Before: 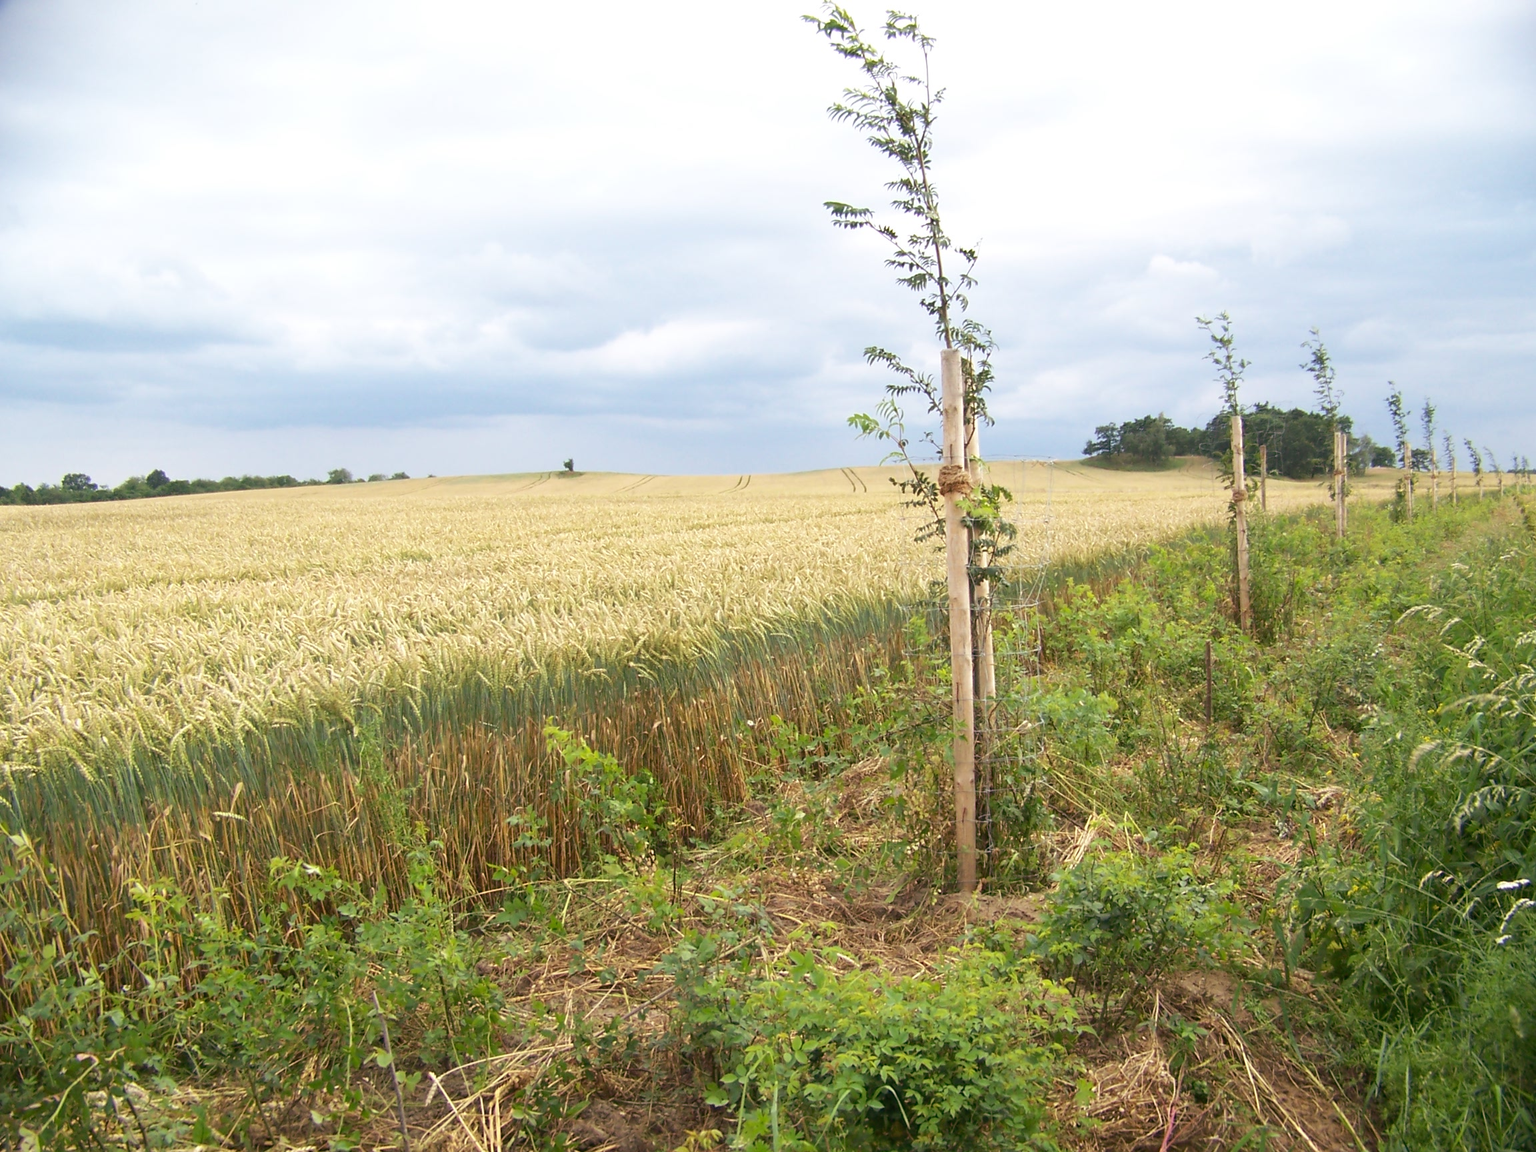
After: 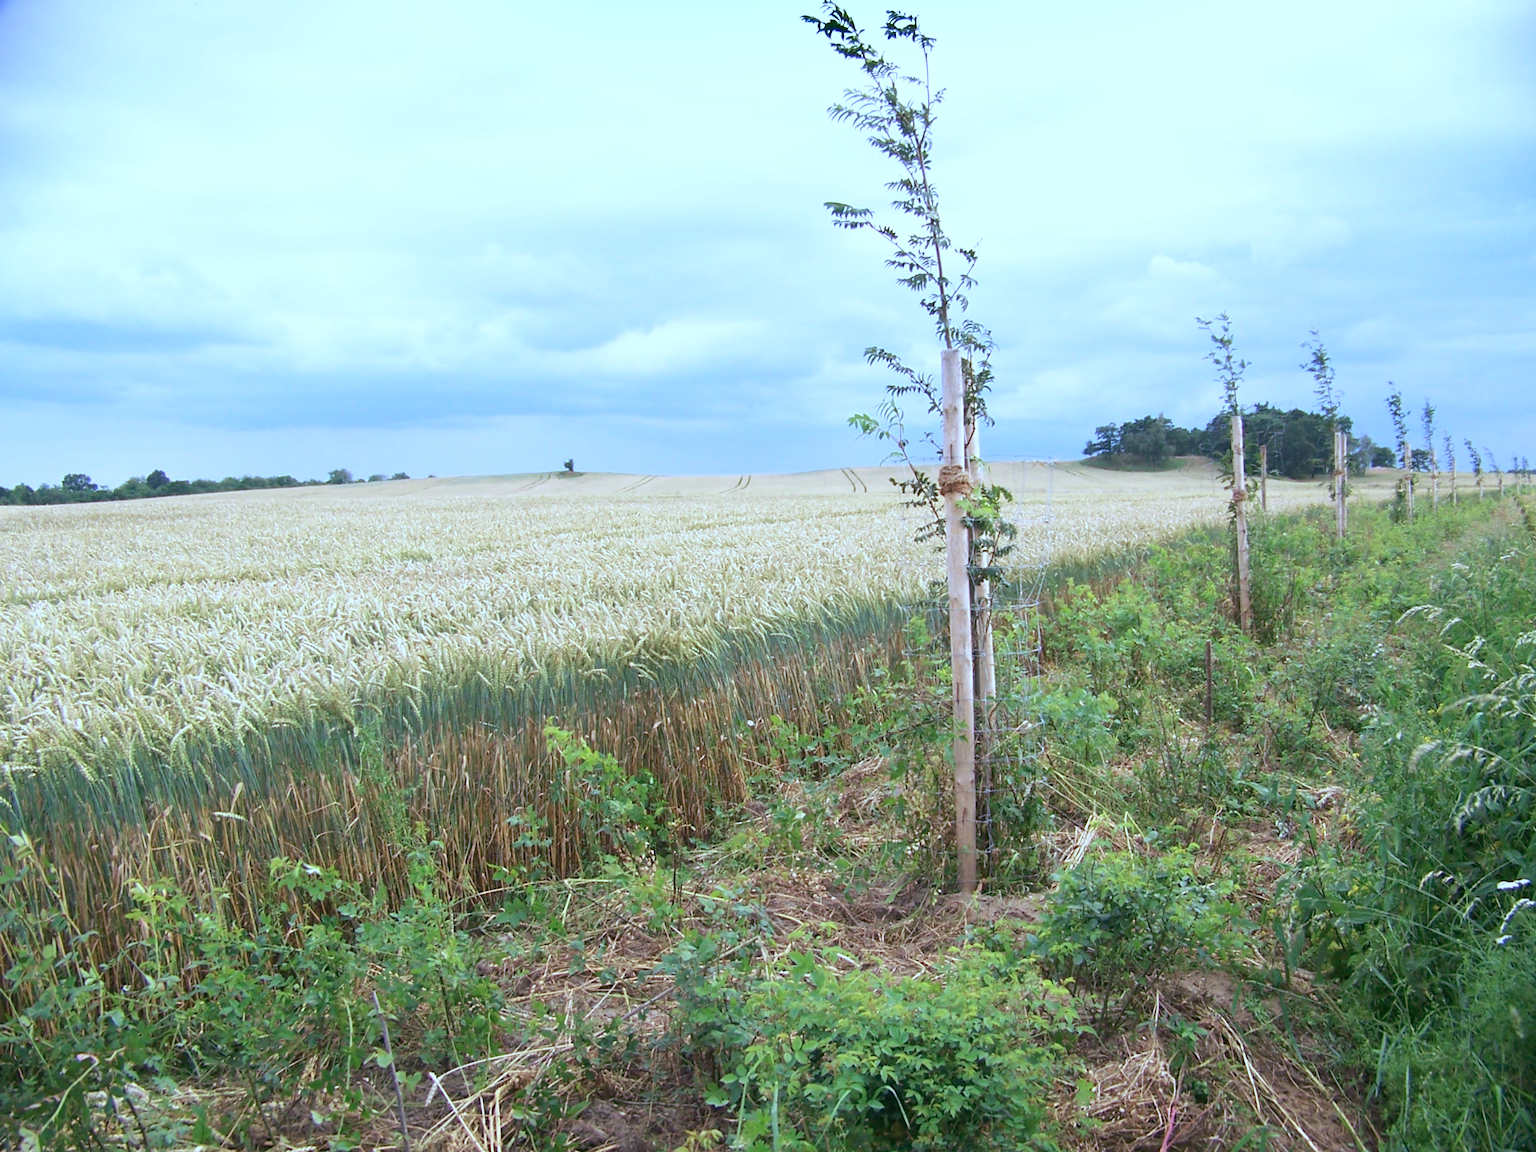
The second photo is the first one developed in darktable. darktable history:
color calibration: gray › normalize channels true, illuminant as shot in camera, adaptation linear Bradford (ICC v4), x 0.405, y 0.403, temperature 3597.22 K, gamut compression 0.012
shadows and highlights: radius 332.37, shadows 54.09, highlights -99.9, compress 94.27%, soften with gaussian
